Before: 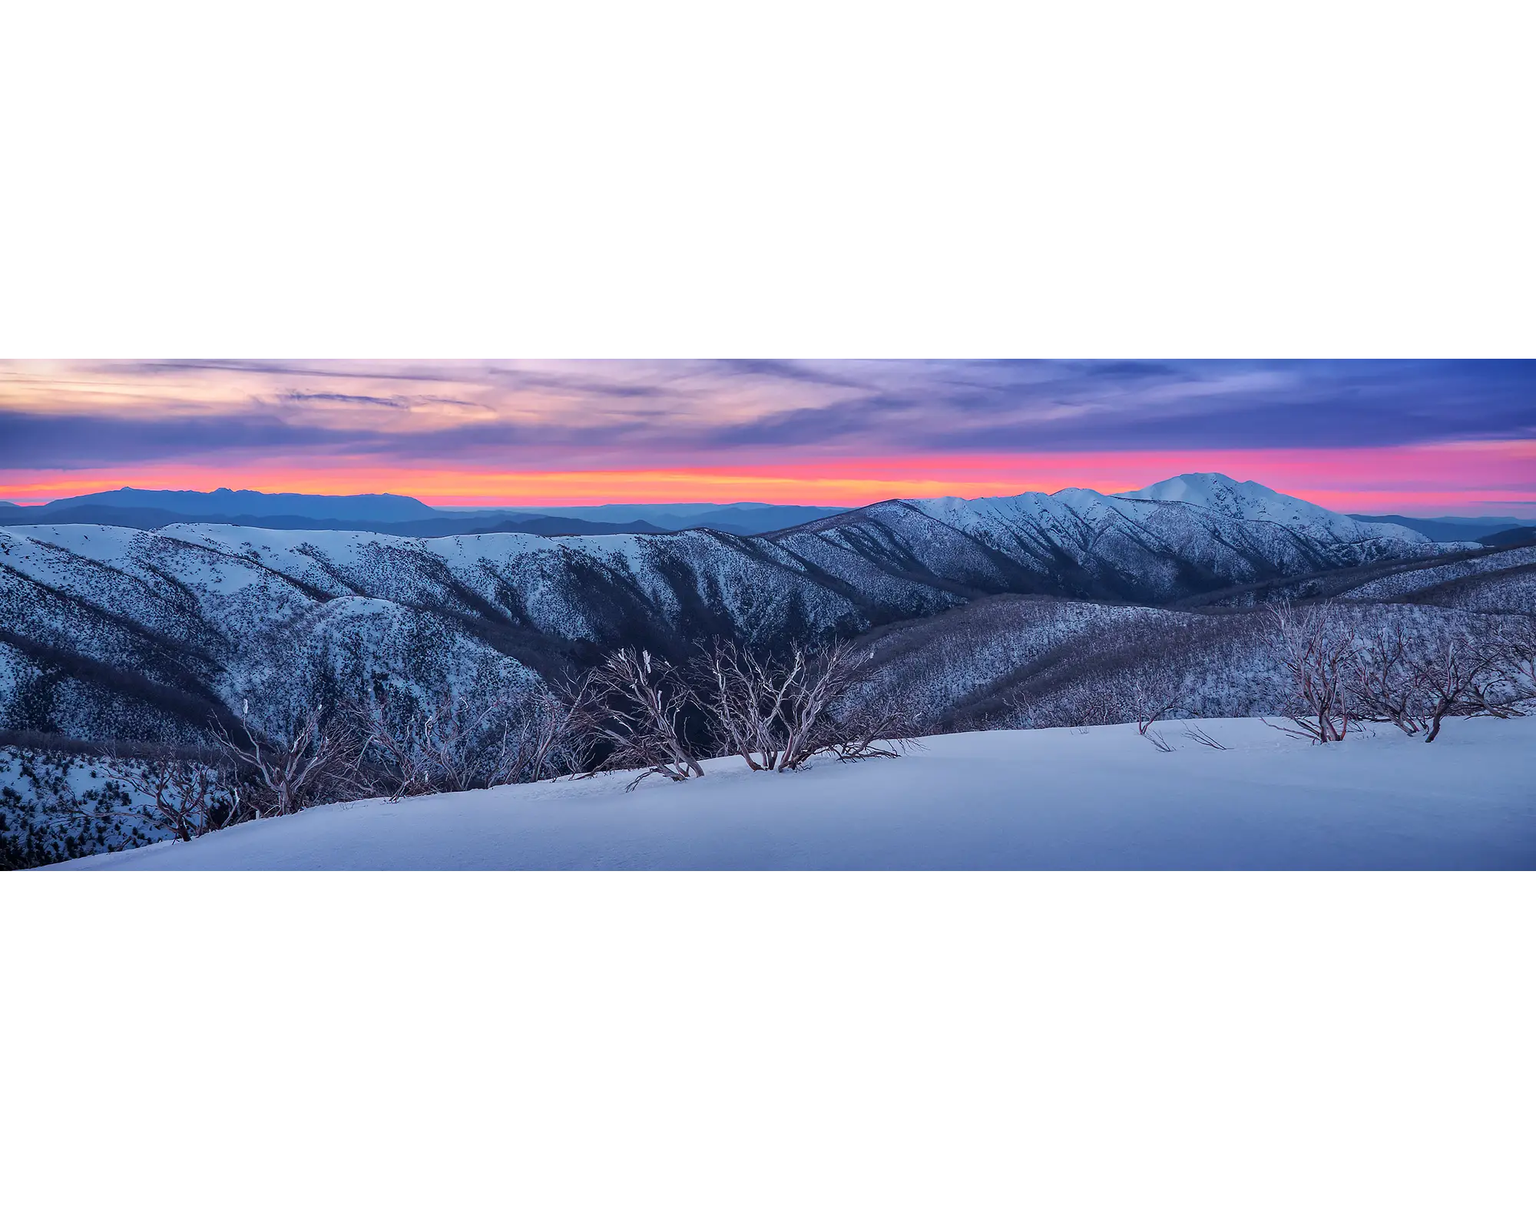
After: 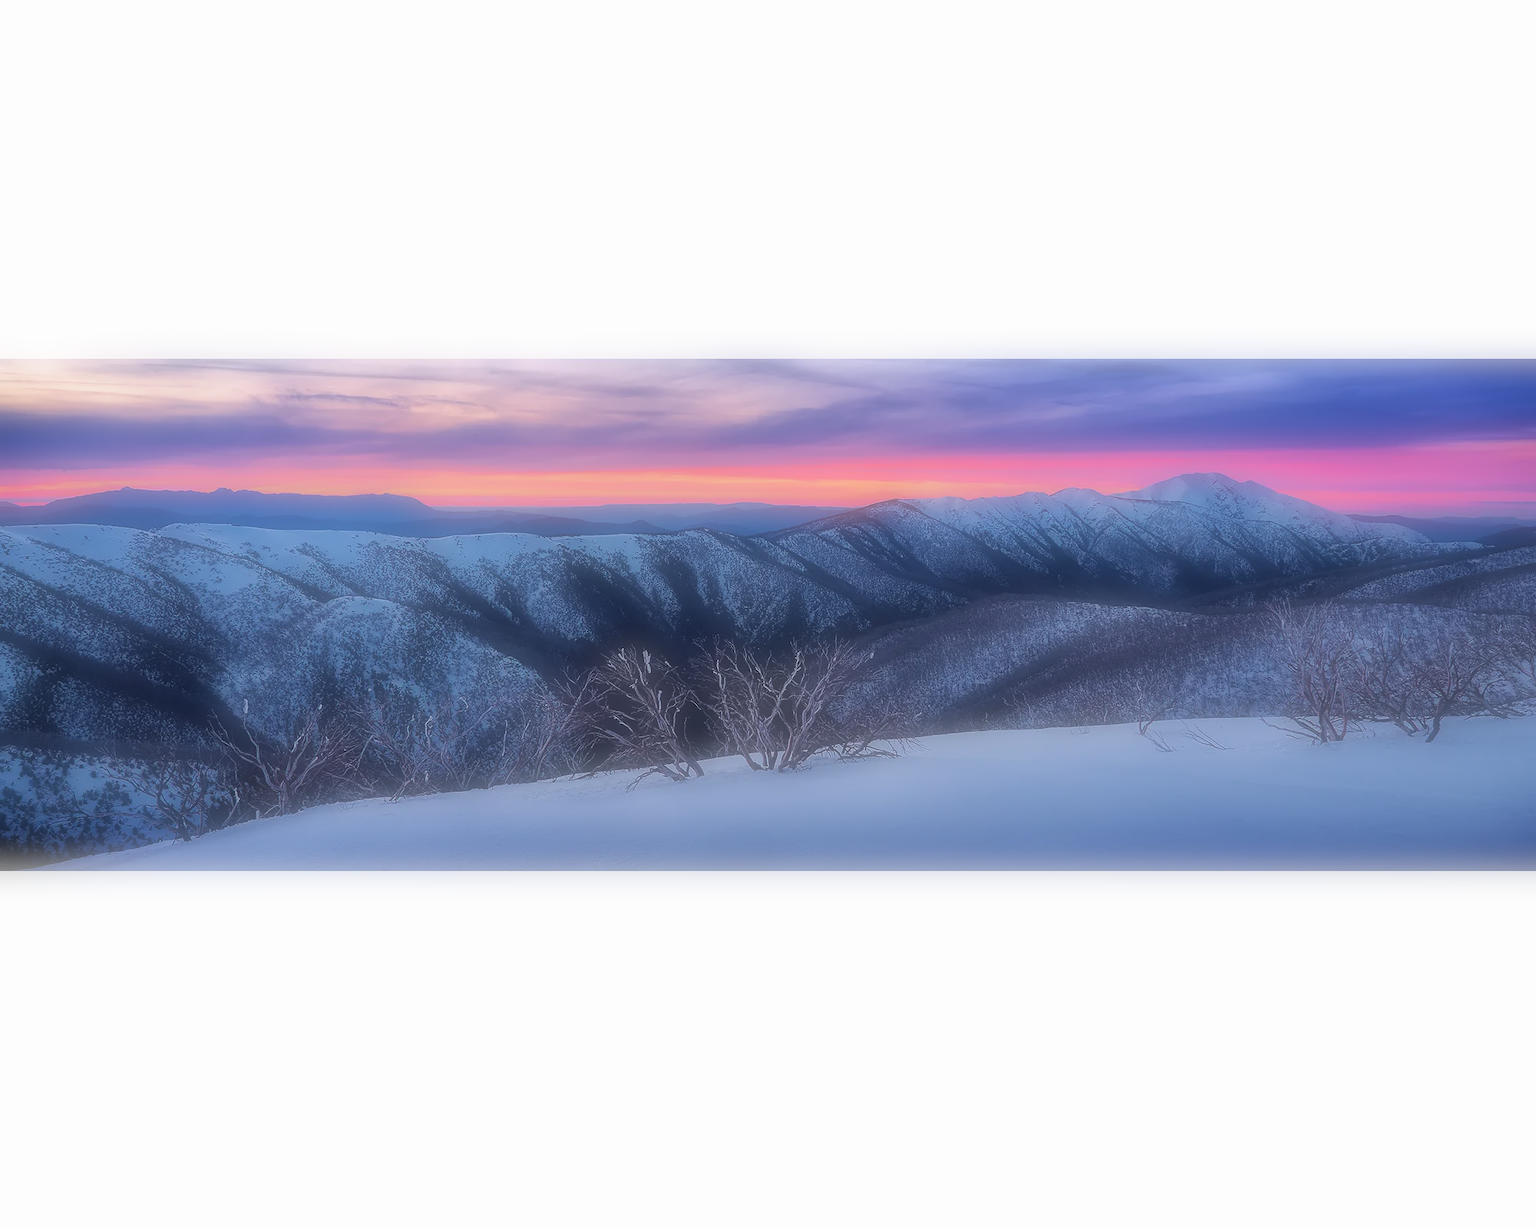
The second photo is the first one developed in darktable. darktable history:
exposure: exposure -0.041 EV, compensate highlight preservation false
soften: on, module defaults
